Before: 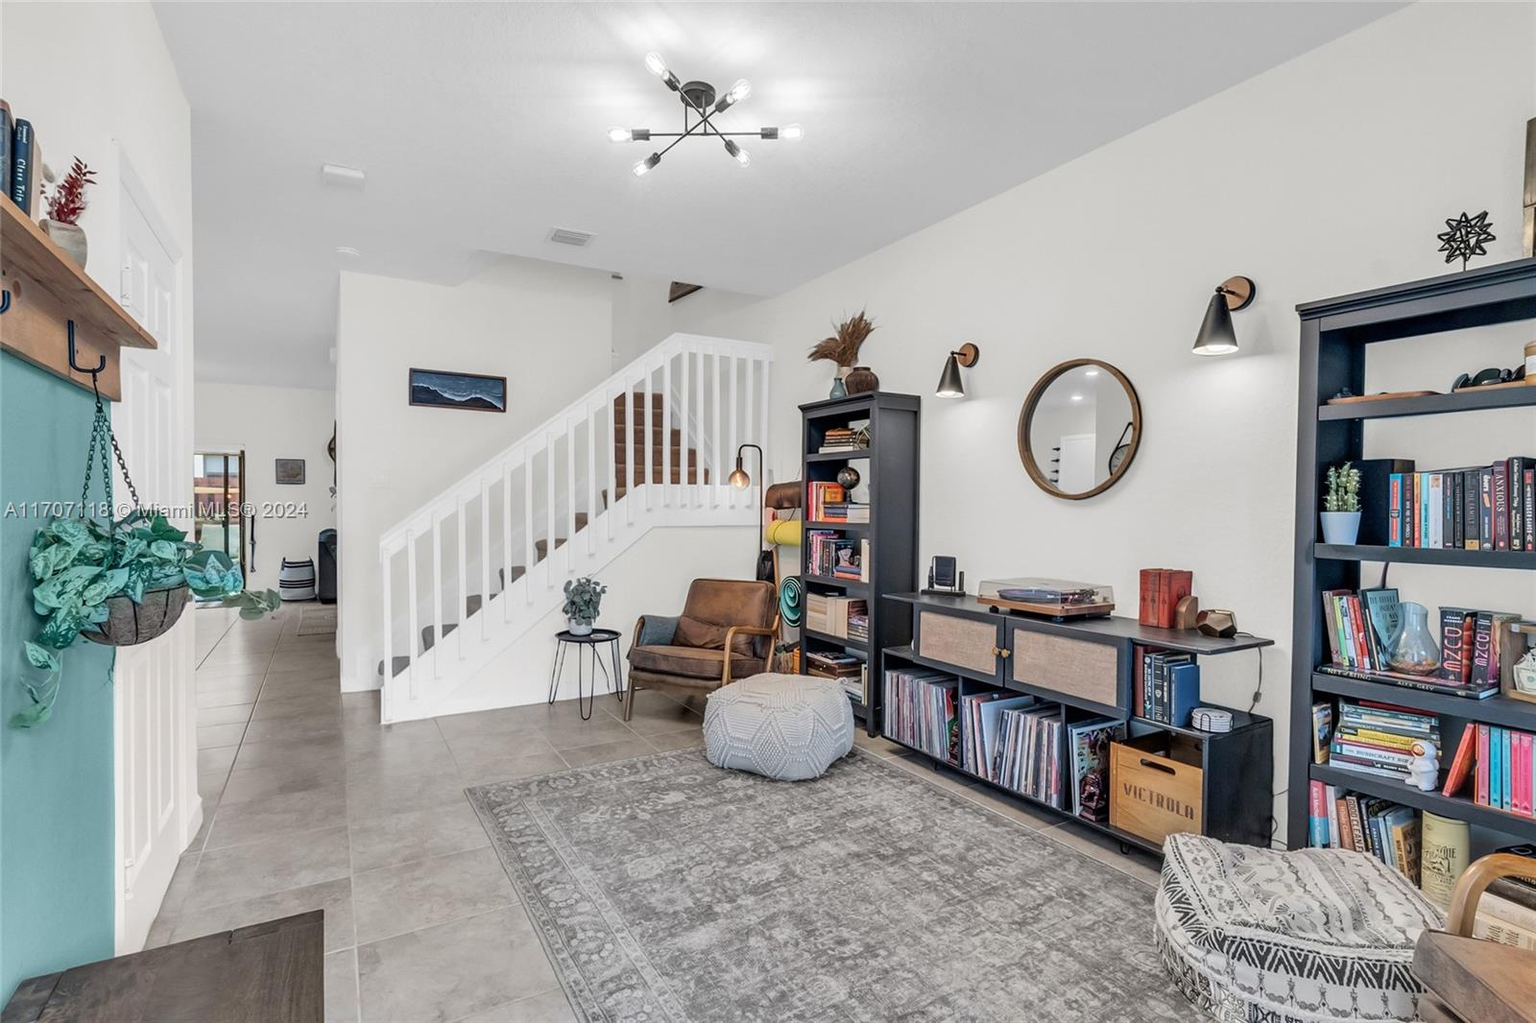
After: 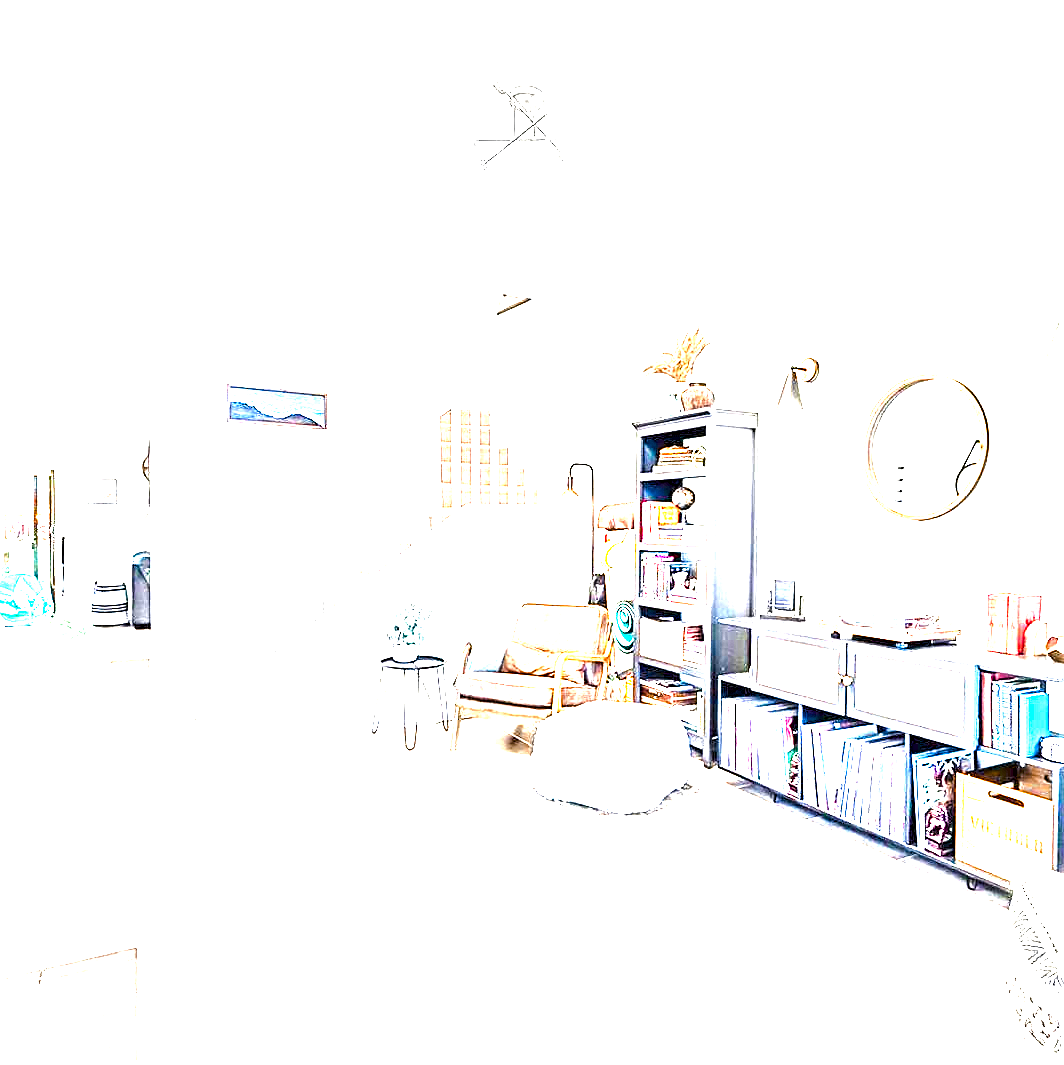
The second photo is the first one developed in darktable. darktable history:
crop and rotate: left 12.533%, right 20.952%
local contrast: mode bilateral grid, contrast 28, coarseness 16, detail 115%, midtone range 0.2
exposure: exposure 1.201 EV, compensate exposure bias true, compensate highlight preservation false
sharpen: on, module defaults
color balance rgb: shadows lift › chroma 2.02%, shadows lift › hue 249.82°, perceptual saturation grading › global saturation 27.126%, perceptual saturation grading › highlights -27.662%, perceptual saturation grading › mid-tones 15.647%, perceptual saturation grading › shadows 33.018%, perceptual brilliance grading › highlights 18.161%, perceptual brilliance grading › mid-tones 31.97%, perceptual brilliance grading › shadows -30.971%, global vibrance 25.418%
